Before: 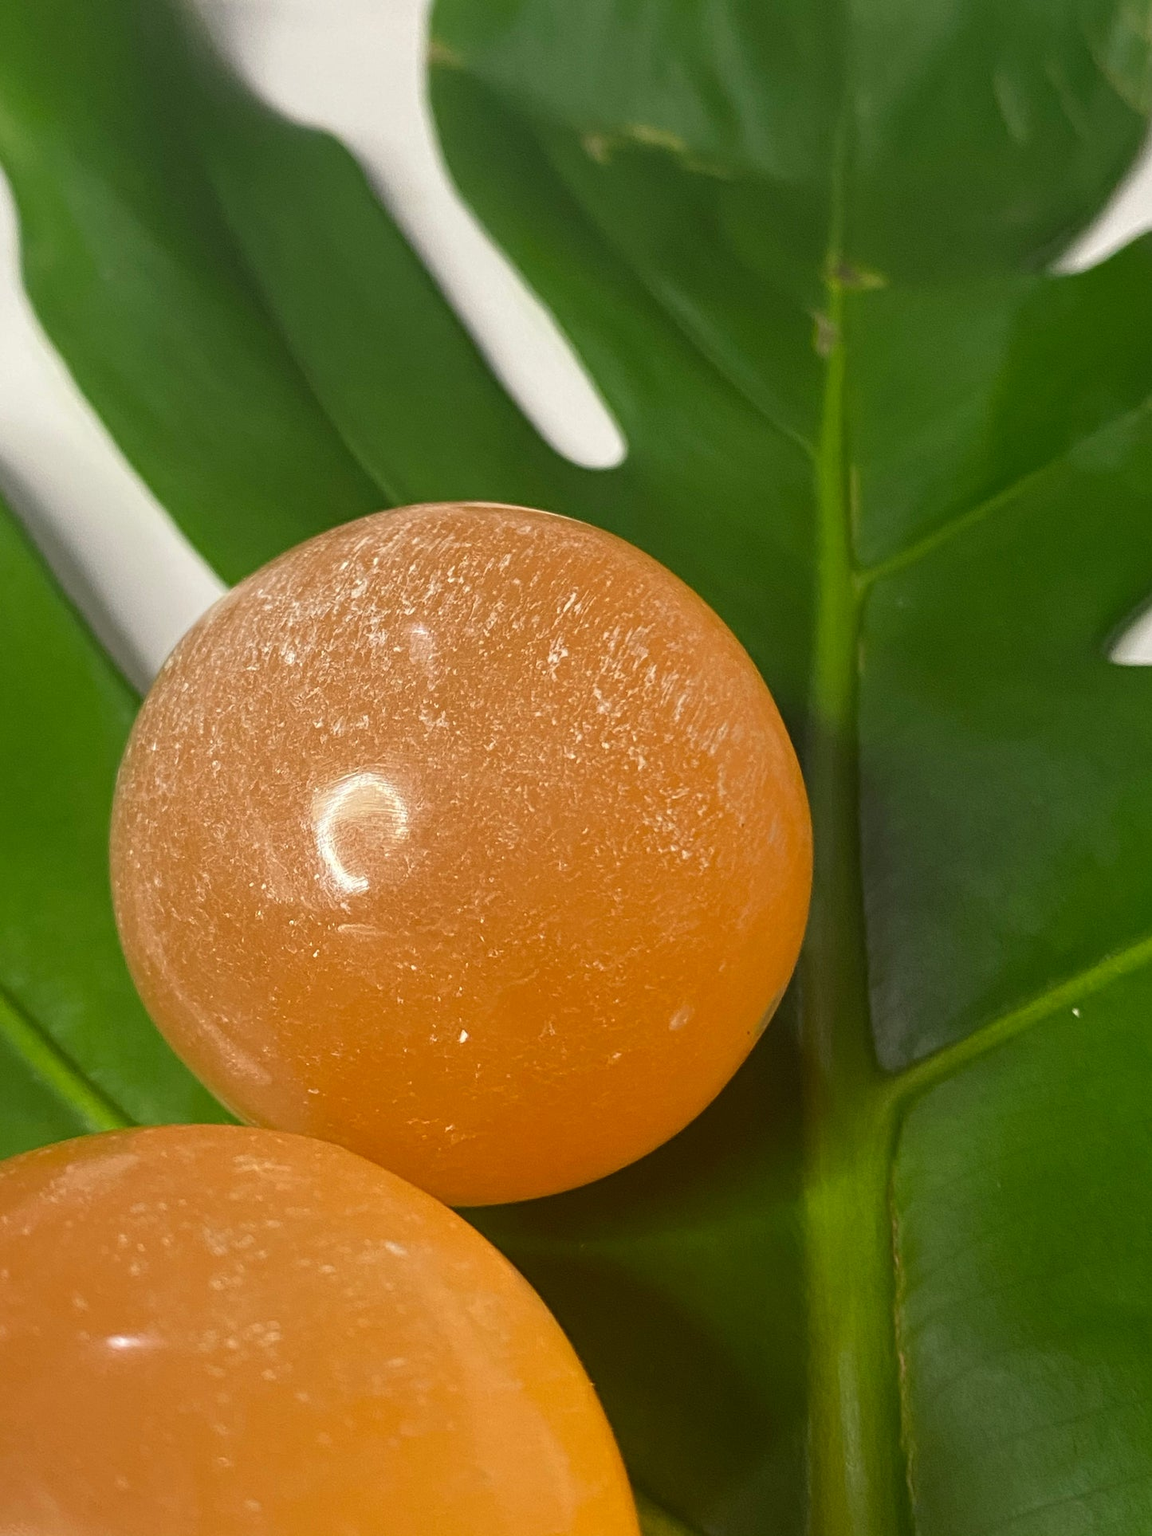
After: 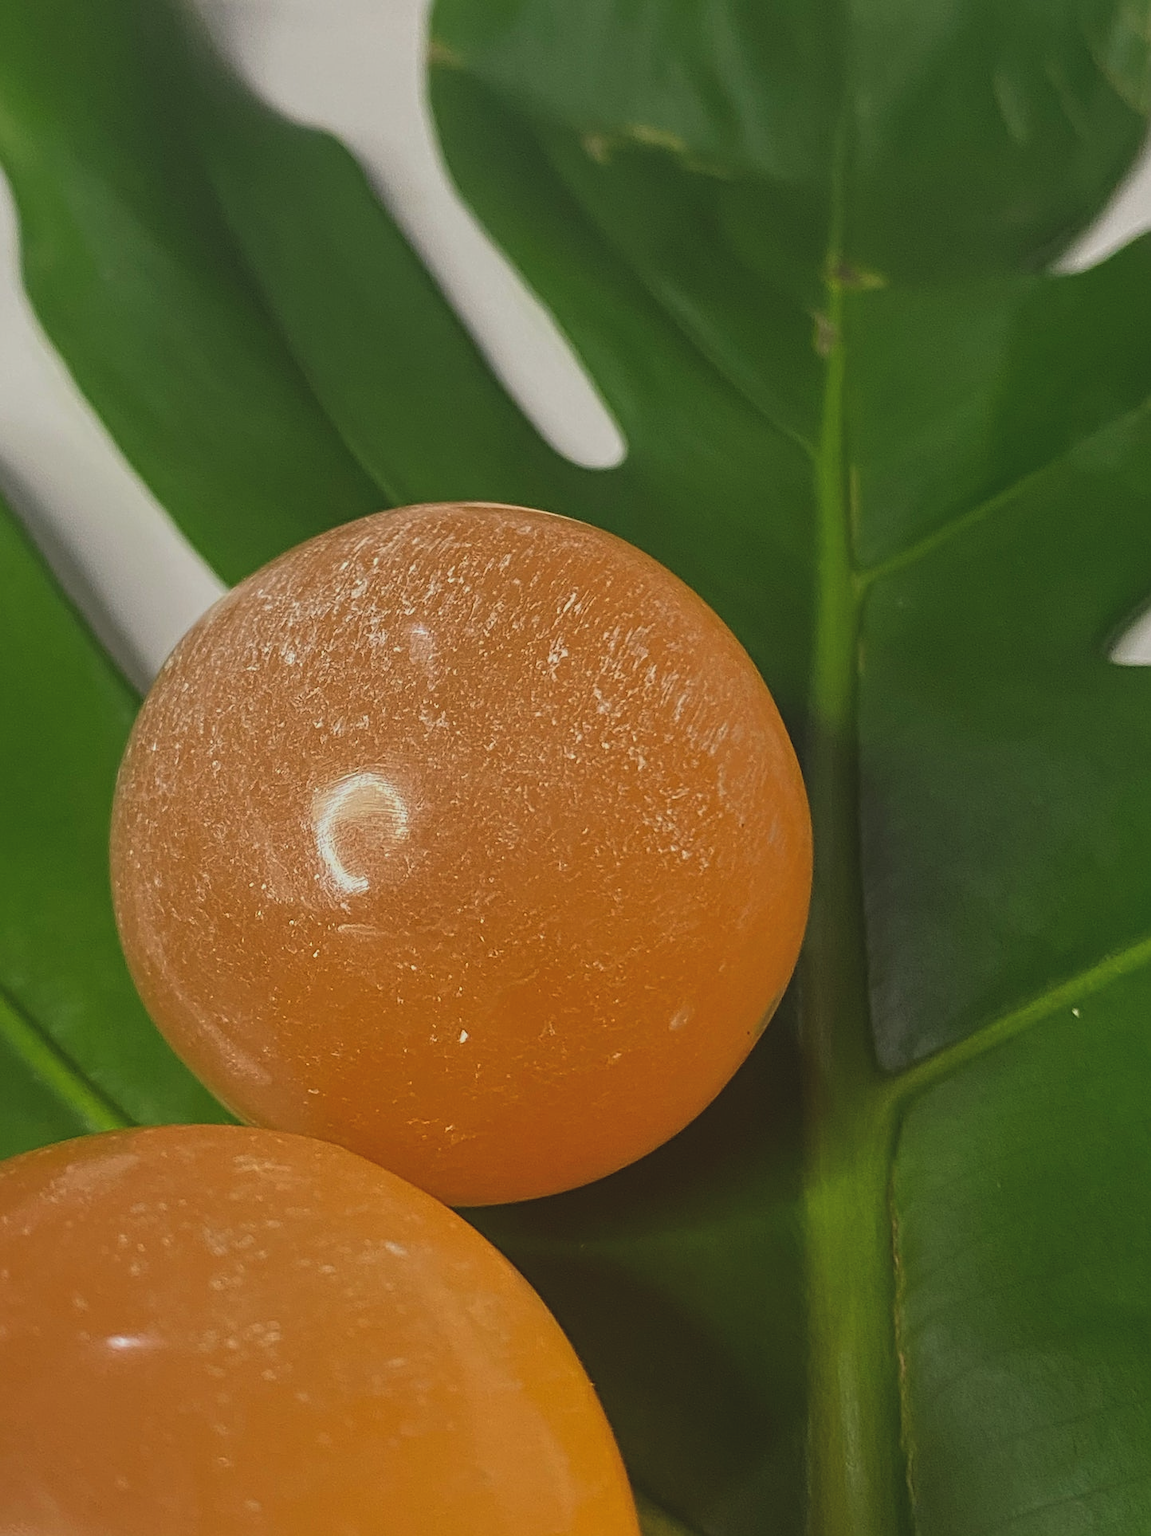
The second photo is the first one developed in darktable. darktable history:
contrast brightness saturation: brightness 0.09, saturation 0.19
sharpen: on, module defaults
exposure: black level correction -0.016, exposure -1.018 EV, compensate highlight preservation false
local contrast: on, module defaults
